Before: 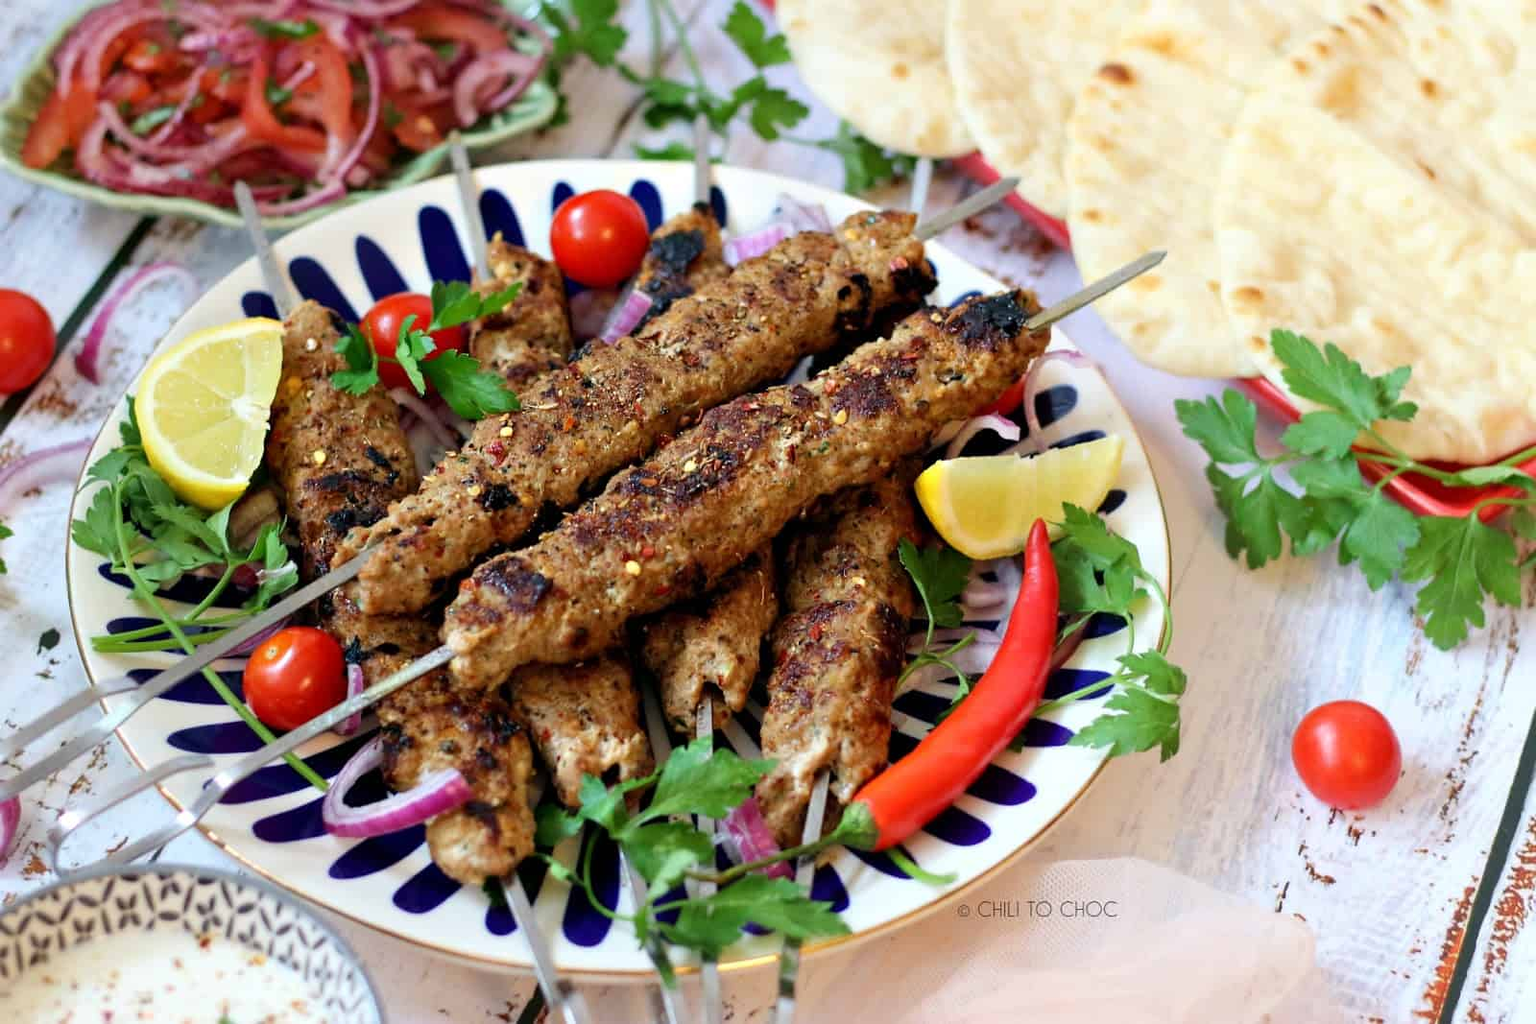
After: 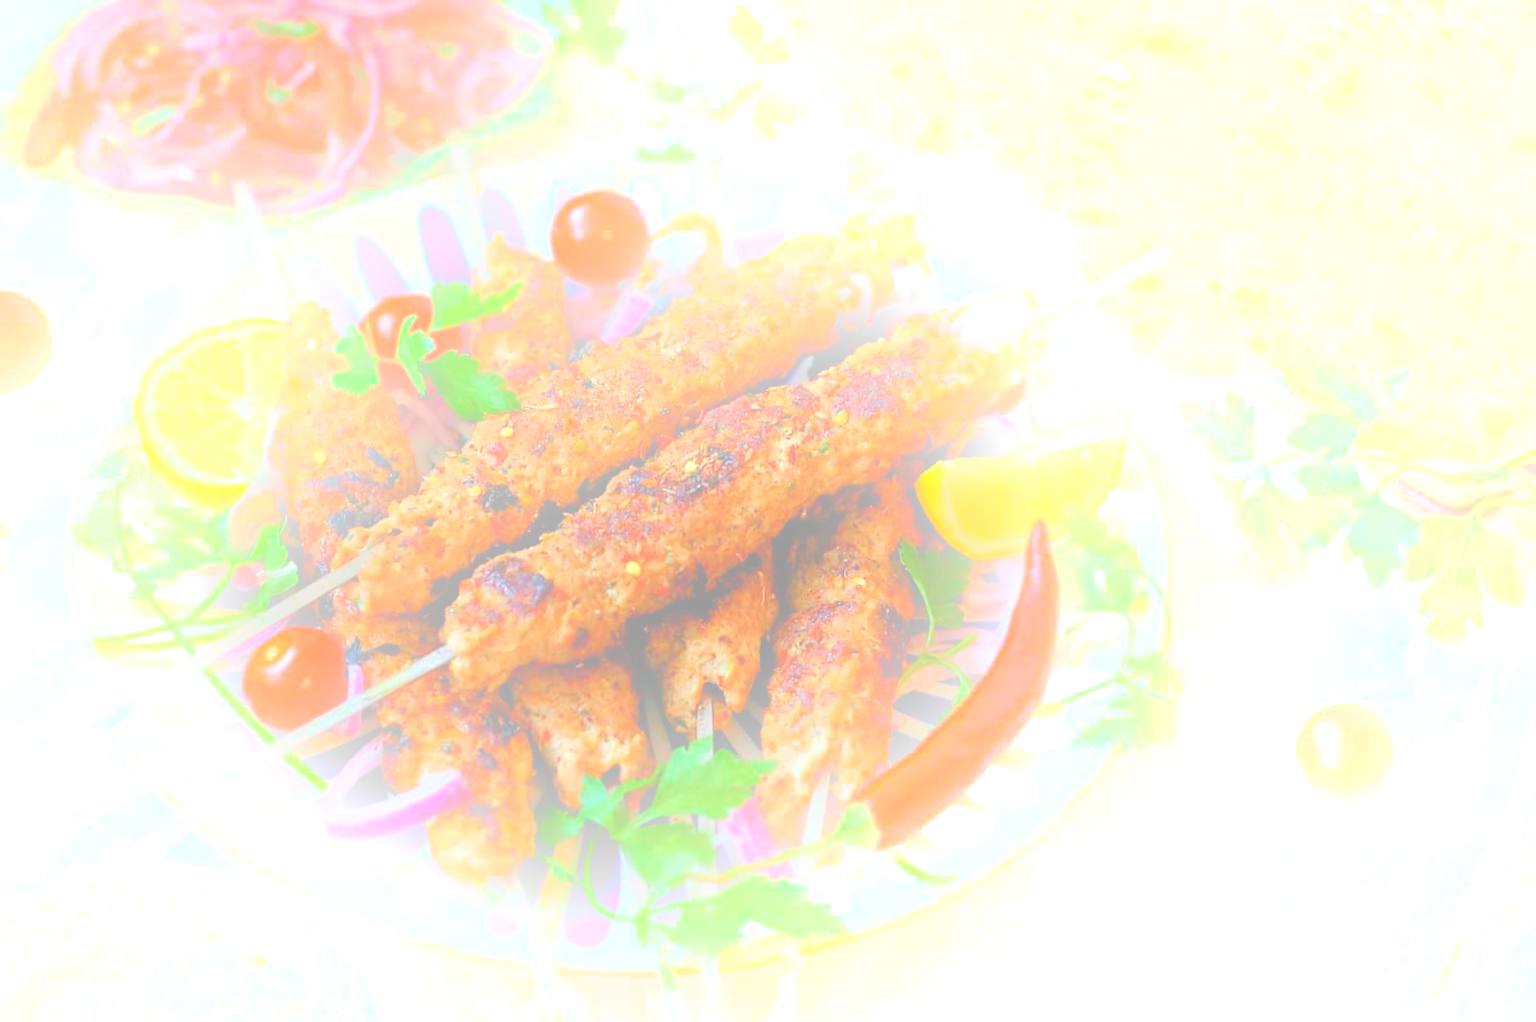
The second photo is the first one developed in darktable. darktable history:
crop: top 0.05%, bottom 0.098%
bloom: size 25%, threshold 5%, strength 90%
